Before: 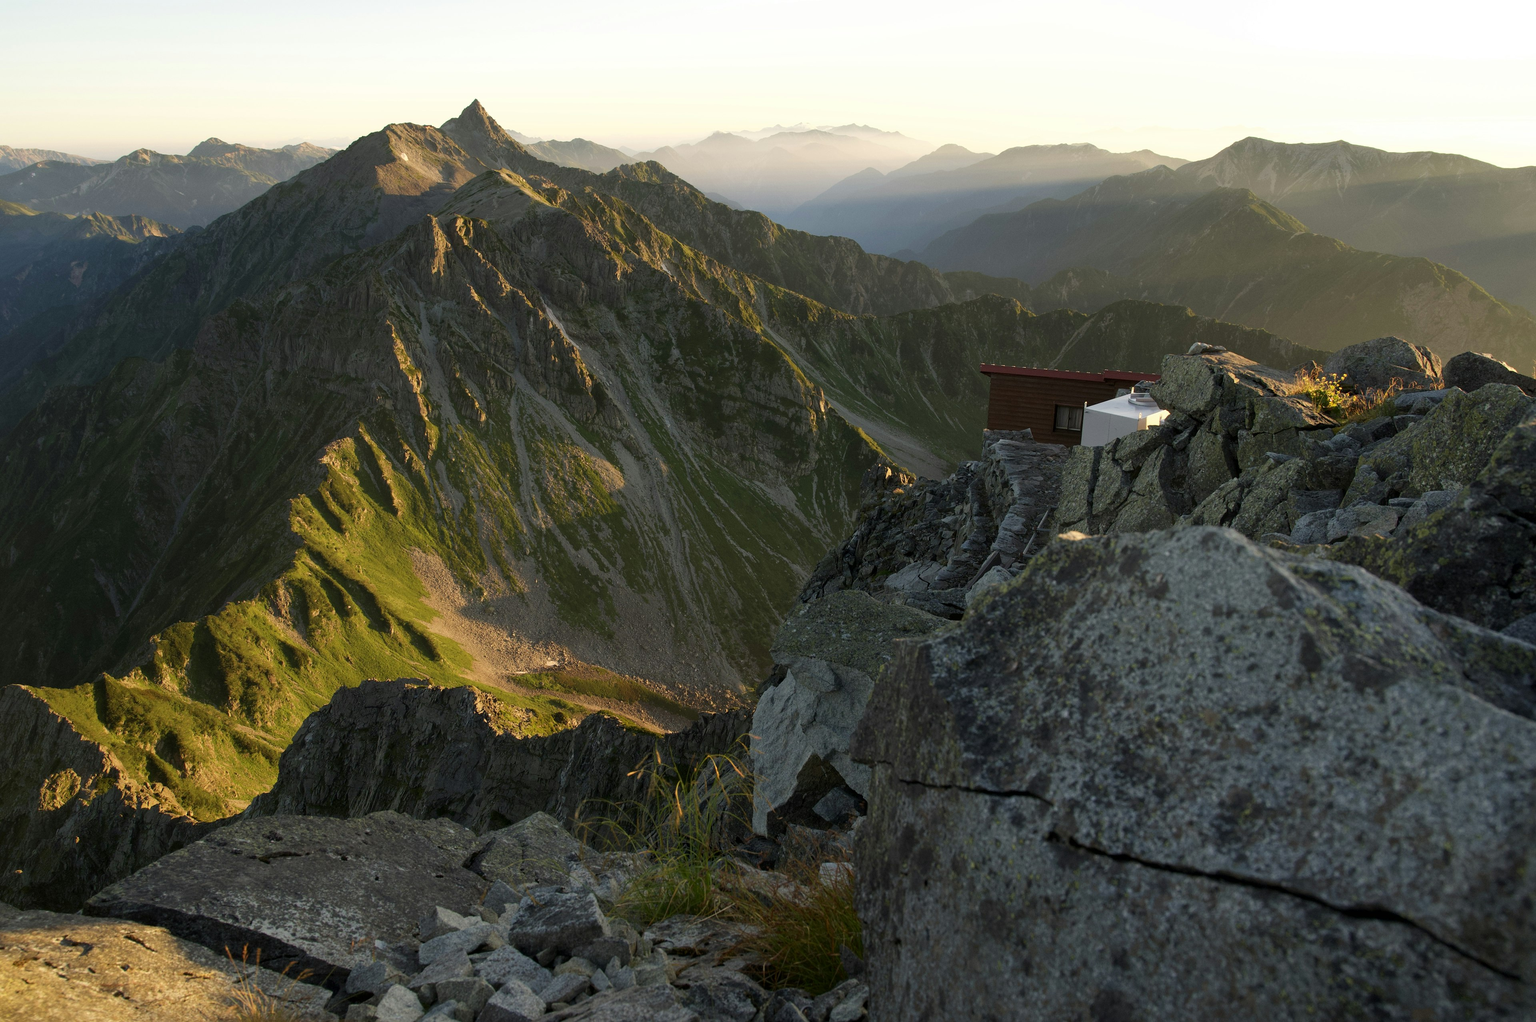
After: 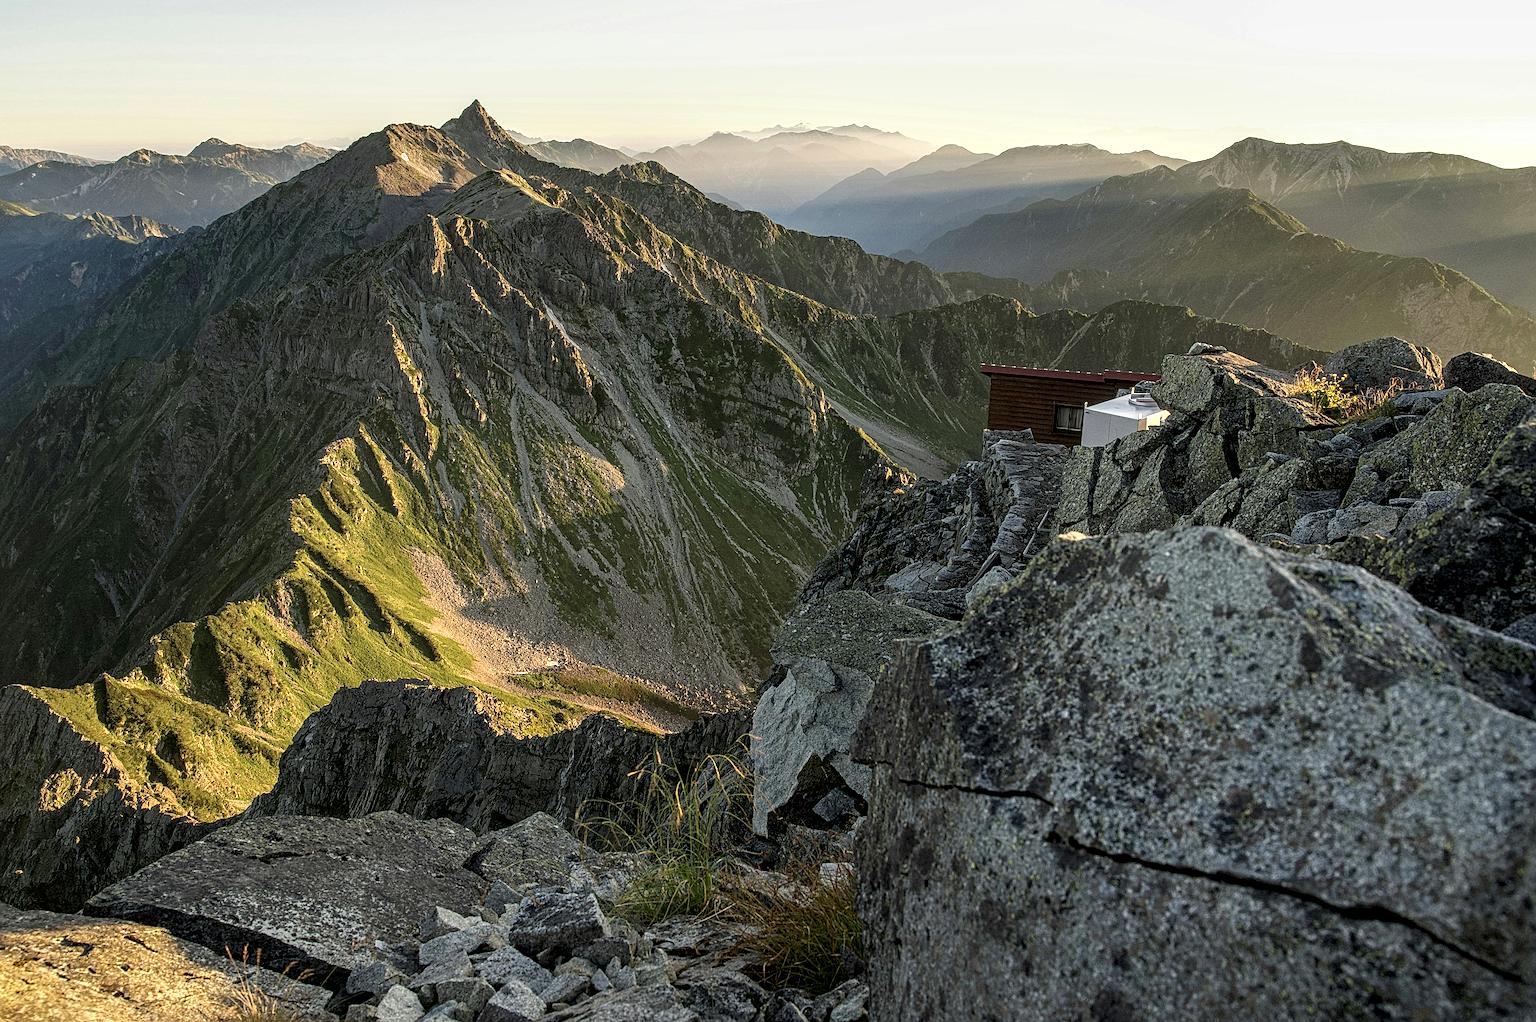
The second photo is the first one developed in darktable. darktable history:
local contrast: highlights 19%, detail 186%
contrast brightness saturation: contrast -0.1, brightness 0.05, saturation 0.08
contrast equalizer: y [[0.5, 0.5, 0.5, 0.539, 0.64, 0.611], [0.5 ×6], [0.5 ×6], [0 ×6], [0 ×6]]
sharpen: on, module defaults
